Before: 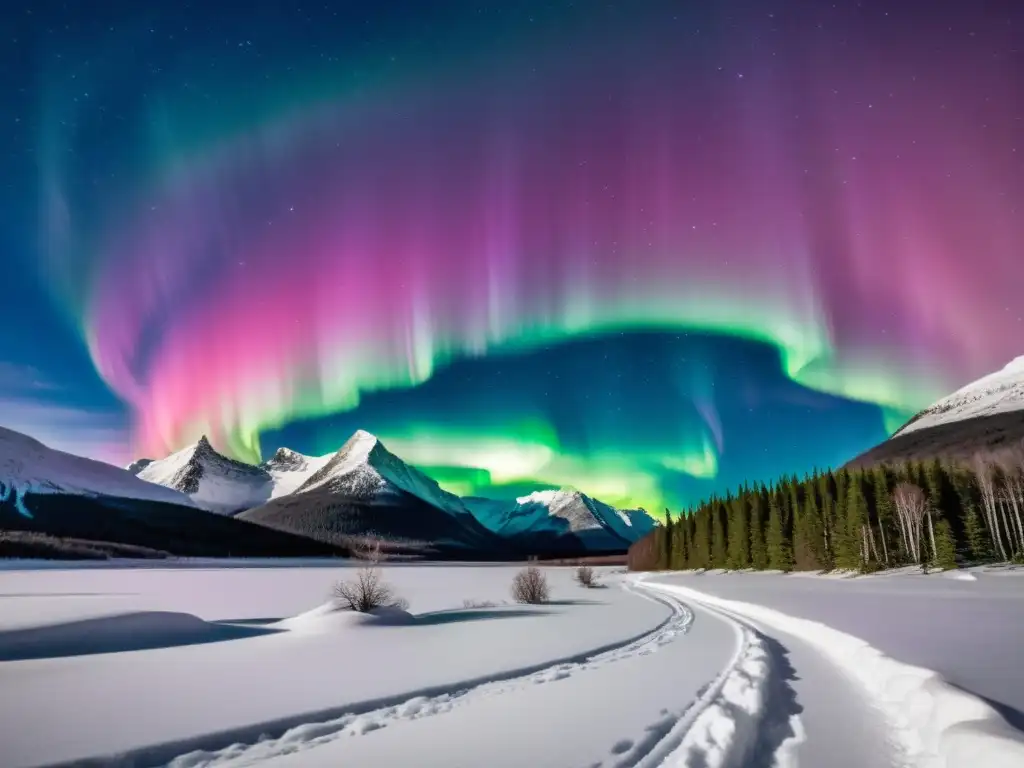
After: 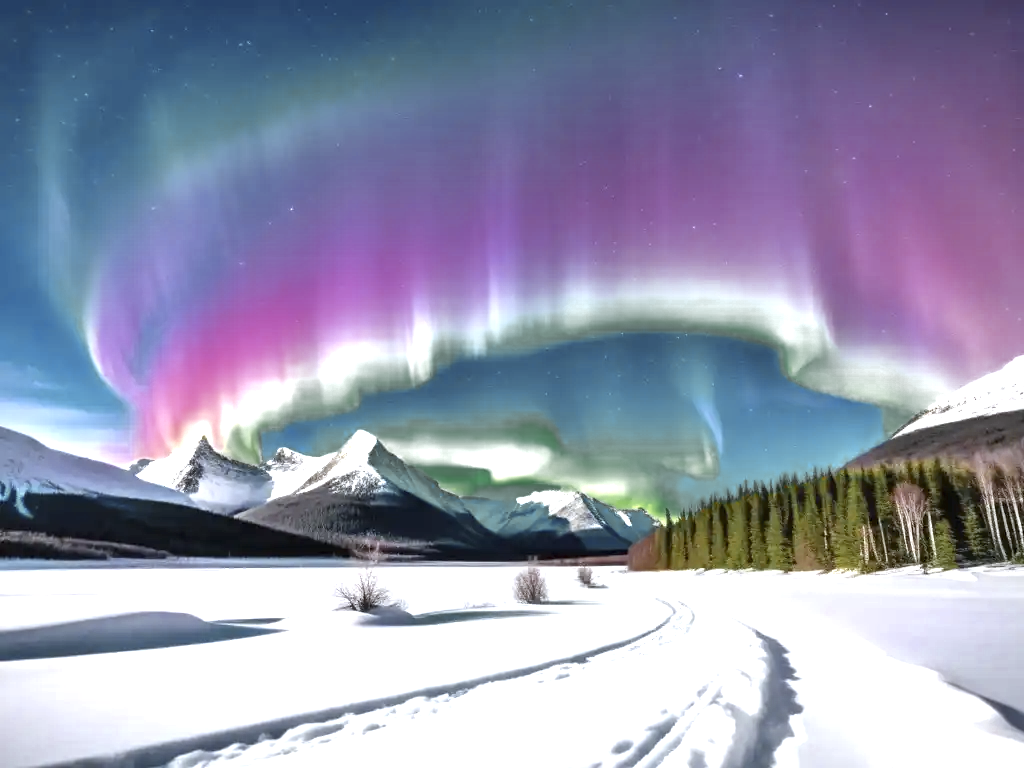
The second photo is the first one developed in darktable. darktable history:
color zones: curves: ch0 [(0.035, 0.242) (0.25, 0.5) (0.384, 0.214) (0.488, 0.255) (0.75, 0.5)]; ch1 [(0.063, 0.379) (0.25, 0.5) (0.354, 0.201) (0.489, 0.085) (0.729, 0.271)]; ch2 [(0.25, 0.5) (0.38, 0.517) (0.442, 0.51) (0.735, 0.456)]
white balance: red 0.974, blue 1.044
exposure: black level correction 0, exposure 1.5 EV, compensate exposure bias true, compensate highlight preservation false
